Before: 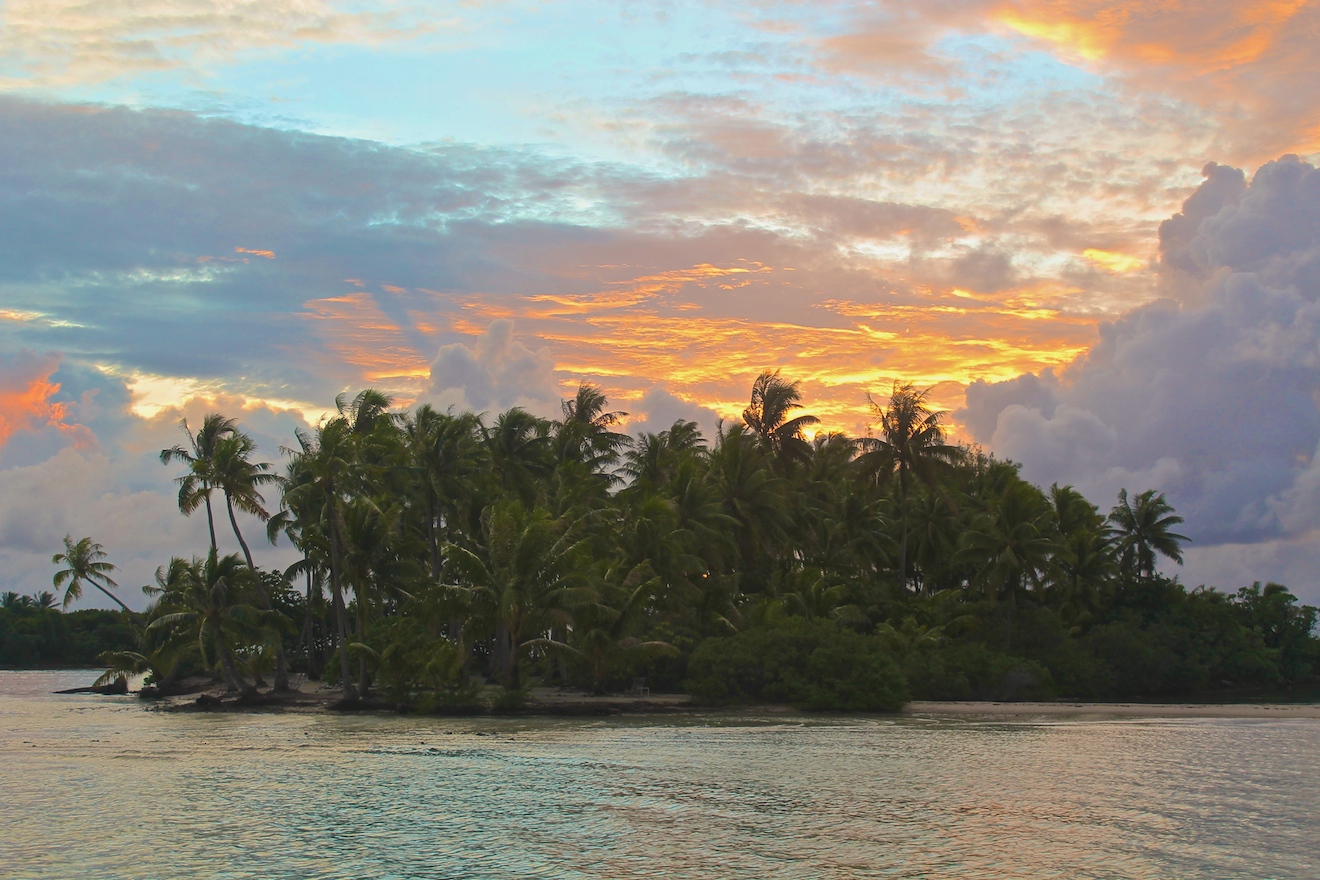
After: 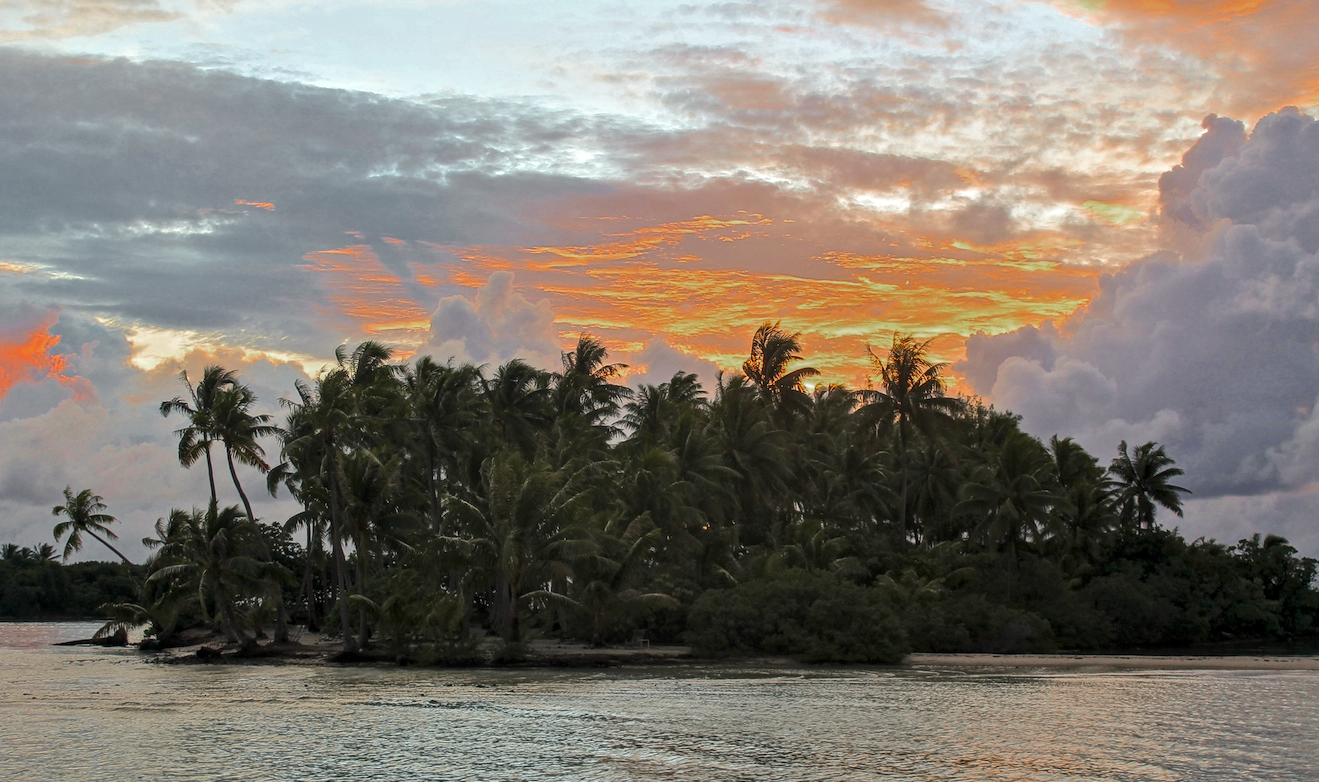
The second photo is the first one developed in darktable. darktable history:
local contrast: highlights 60%, shadows 63%, detail 160%
crop and rotate: top 5.563%, bottom 5.574%
color zones: curves: ch0 [(0, 0.48) (0.209, 0.398) (0.305, 0.332) (0.429, 0.493) (0.571, 0.5) (0.714, 0.5) (0.857, 0.5) (1, 0.48)]; ch1 [(0, 0.736) (0.143, 0.625) (0.225, 0.371) (0.429, 0.256) (0.571, 0.241) (0.714, 0.213) (0.857, 0.48) (1, 0.736)]; ch2 [(0, 0.448) (0.143, 0.498) (0.286, 0.5) (0.429, 0.5) (0.571, 0.5) (0.714, 0.5) (0.857, 0.5) (1, 0.448)]
